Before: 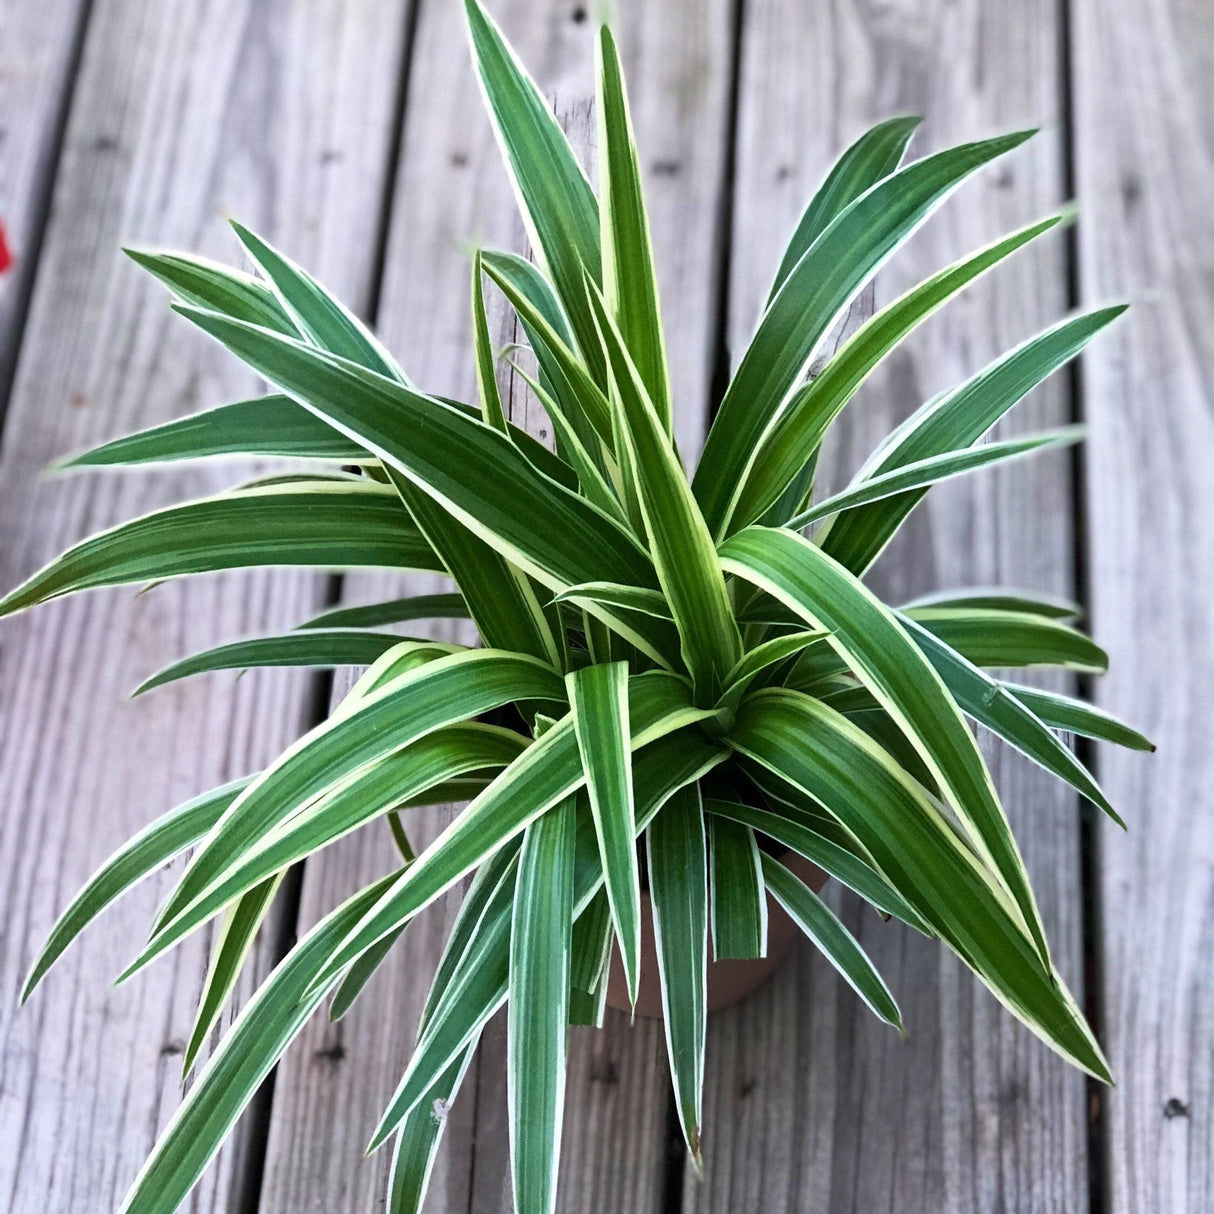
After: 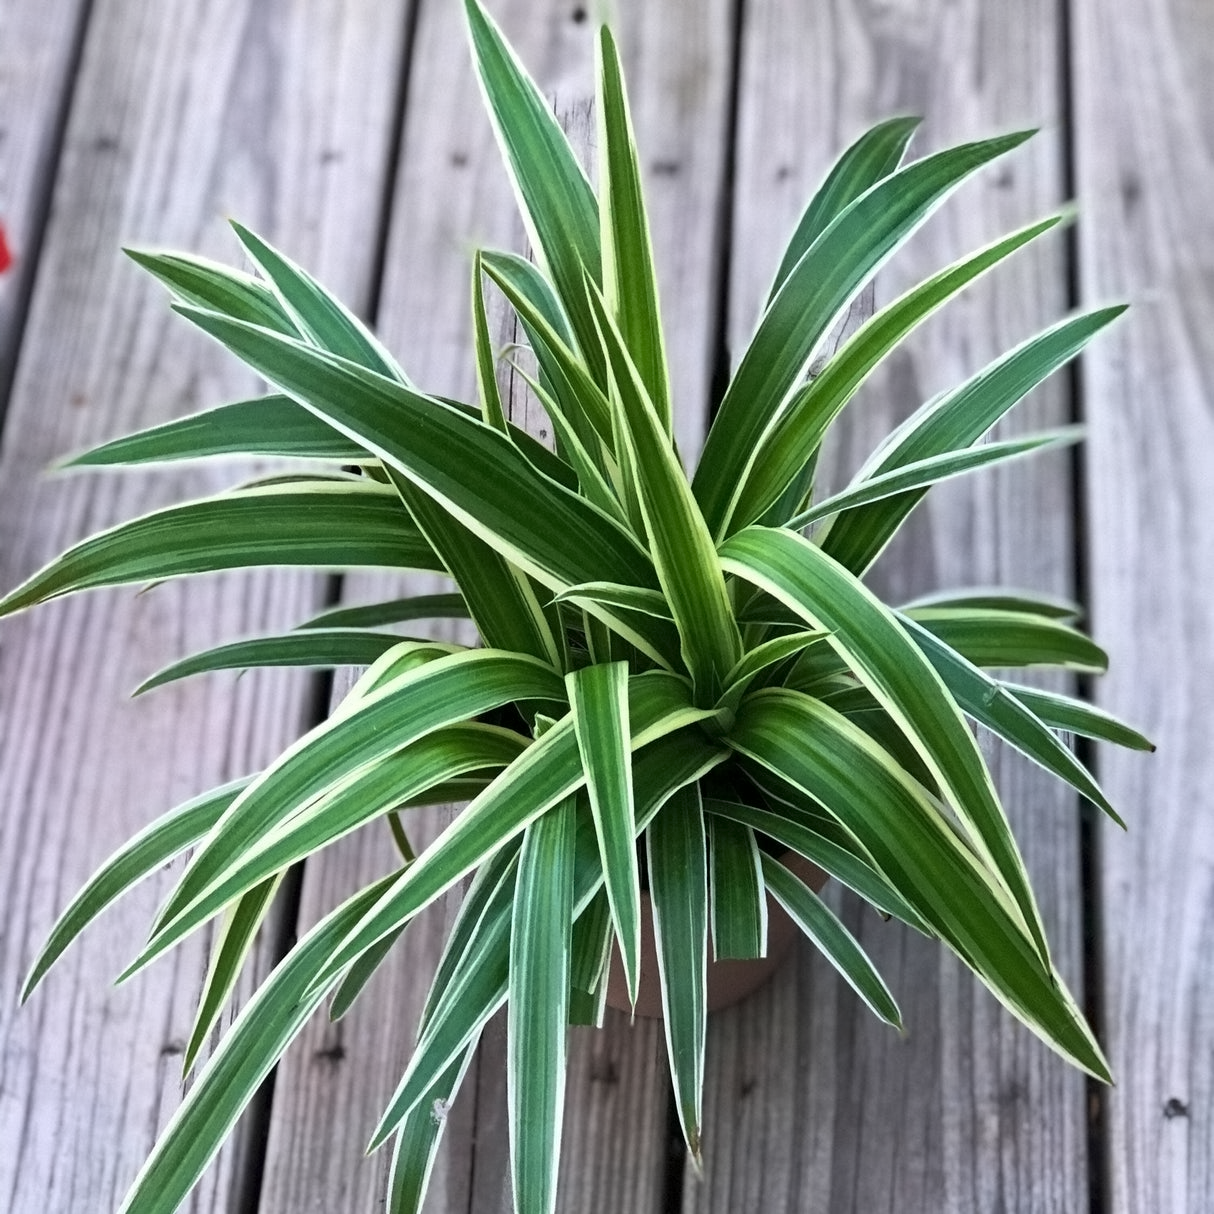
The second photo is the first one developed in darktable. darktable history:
contrast equalizer: y [[0.5 ×6], [0.5 ×6], [0.5 ×6], [0 ×6], [0, 0.039, 0.251, 0.29, 0.293, 0.292]]
shadows and highlights: shadows 25, highlights -25
